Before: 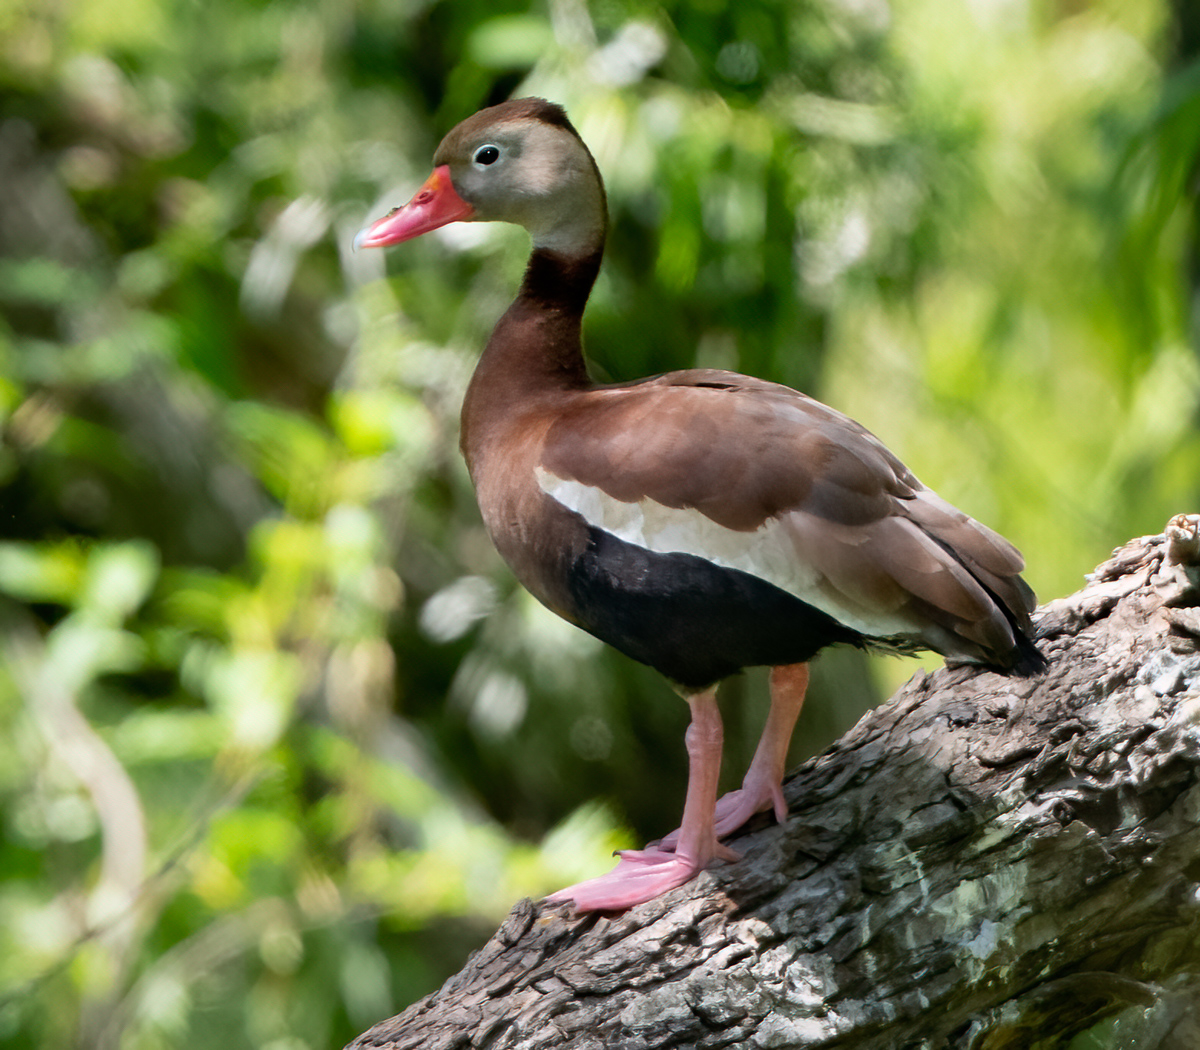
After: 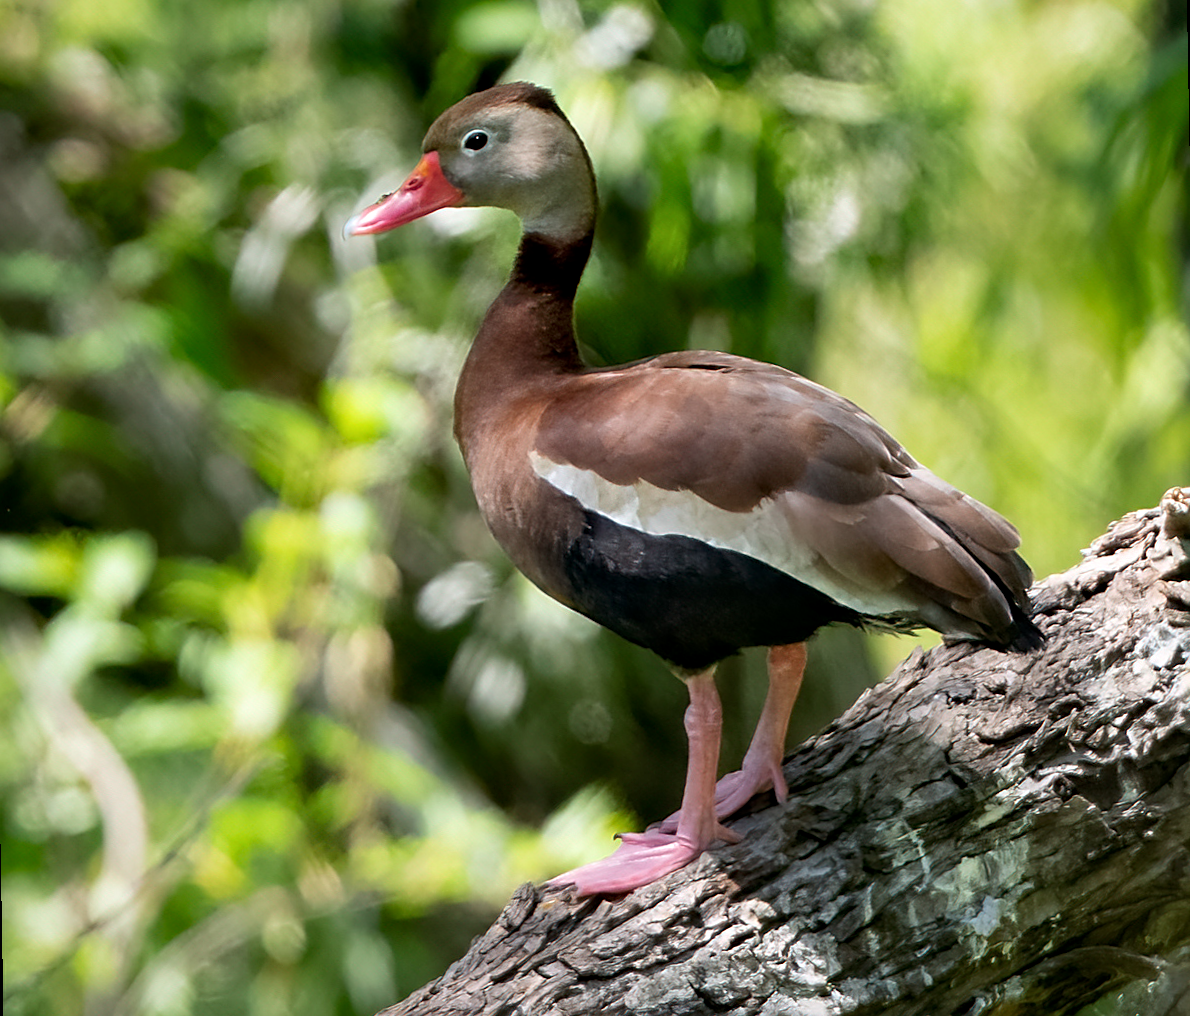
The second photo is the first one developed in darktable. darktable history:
sharpen: on, module defaults
local contrast: highlights 100%, shadows 100%, detail 120%, midtone range 0.2
rotate and perspective: rotation -1°, crop left 0.011, crop right 0.989, crop top 0.025, crop bottom 0.975
